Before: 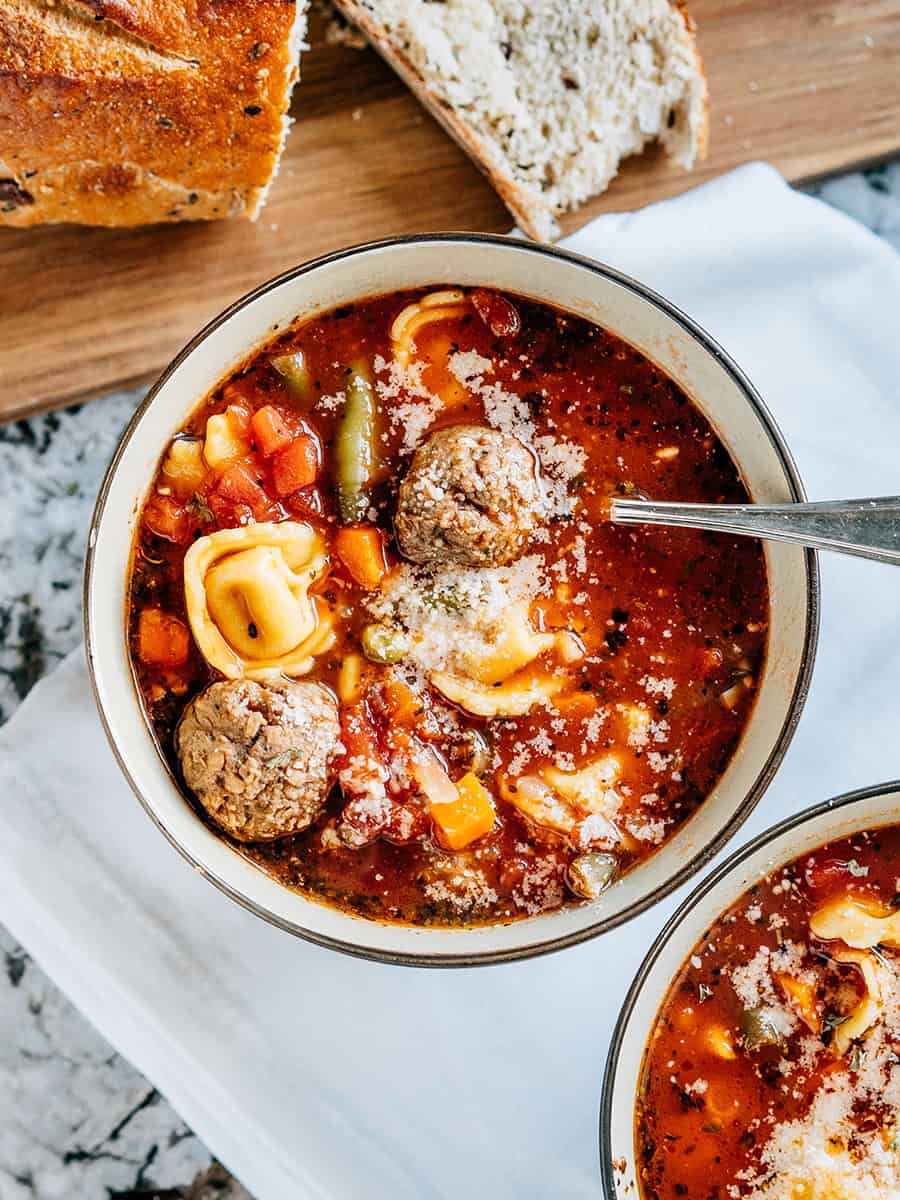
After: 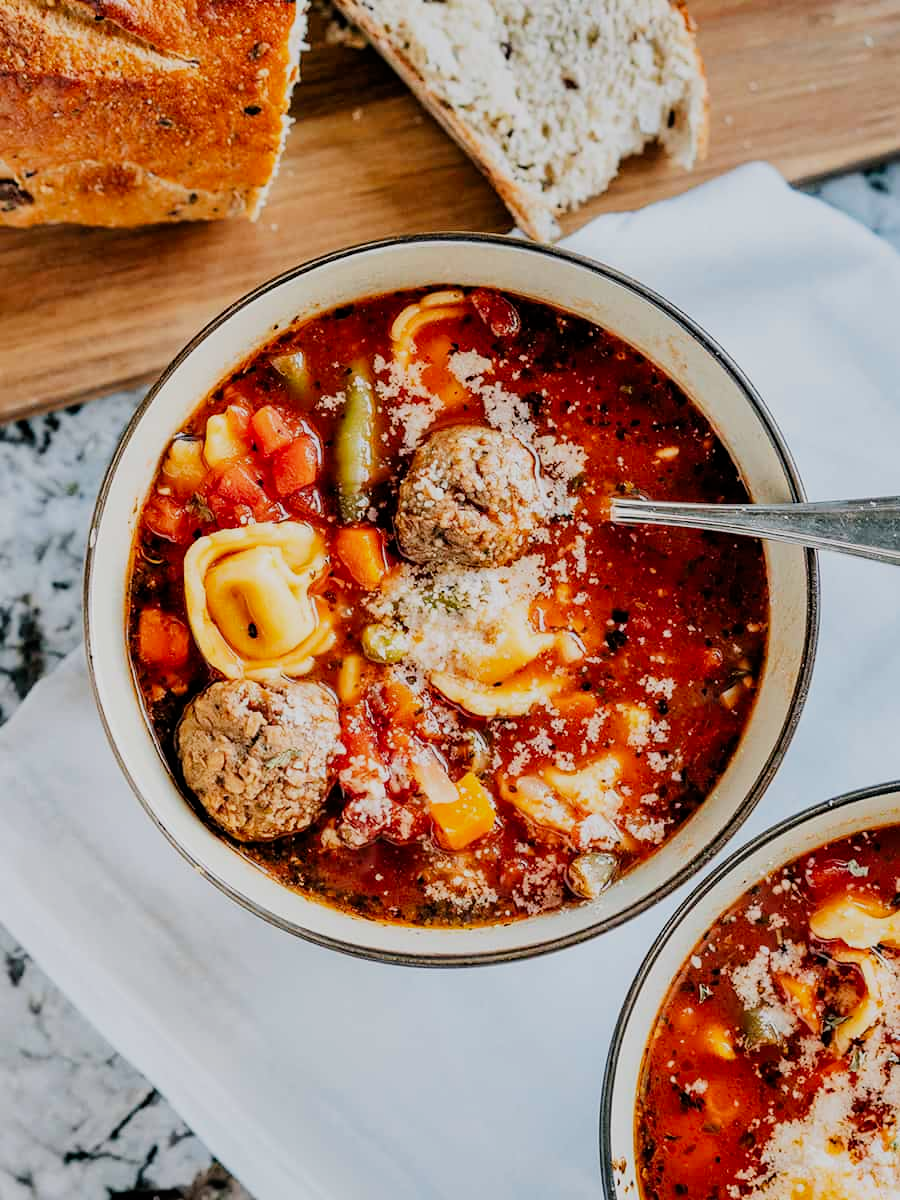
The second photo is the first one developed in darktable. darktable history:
white balance: emerald 1
bloom: size 9%, threshold 100%, strength 7%
contrast brightness saturation: saturation 0.13
filmic rgb: hardness 4.17
